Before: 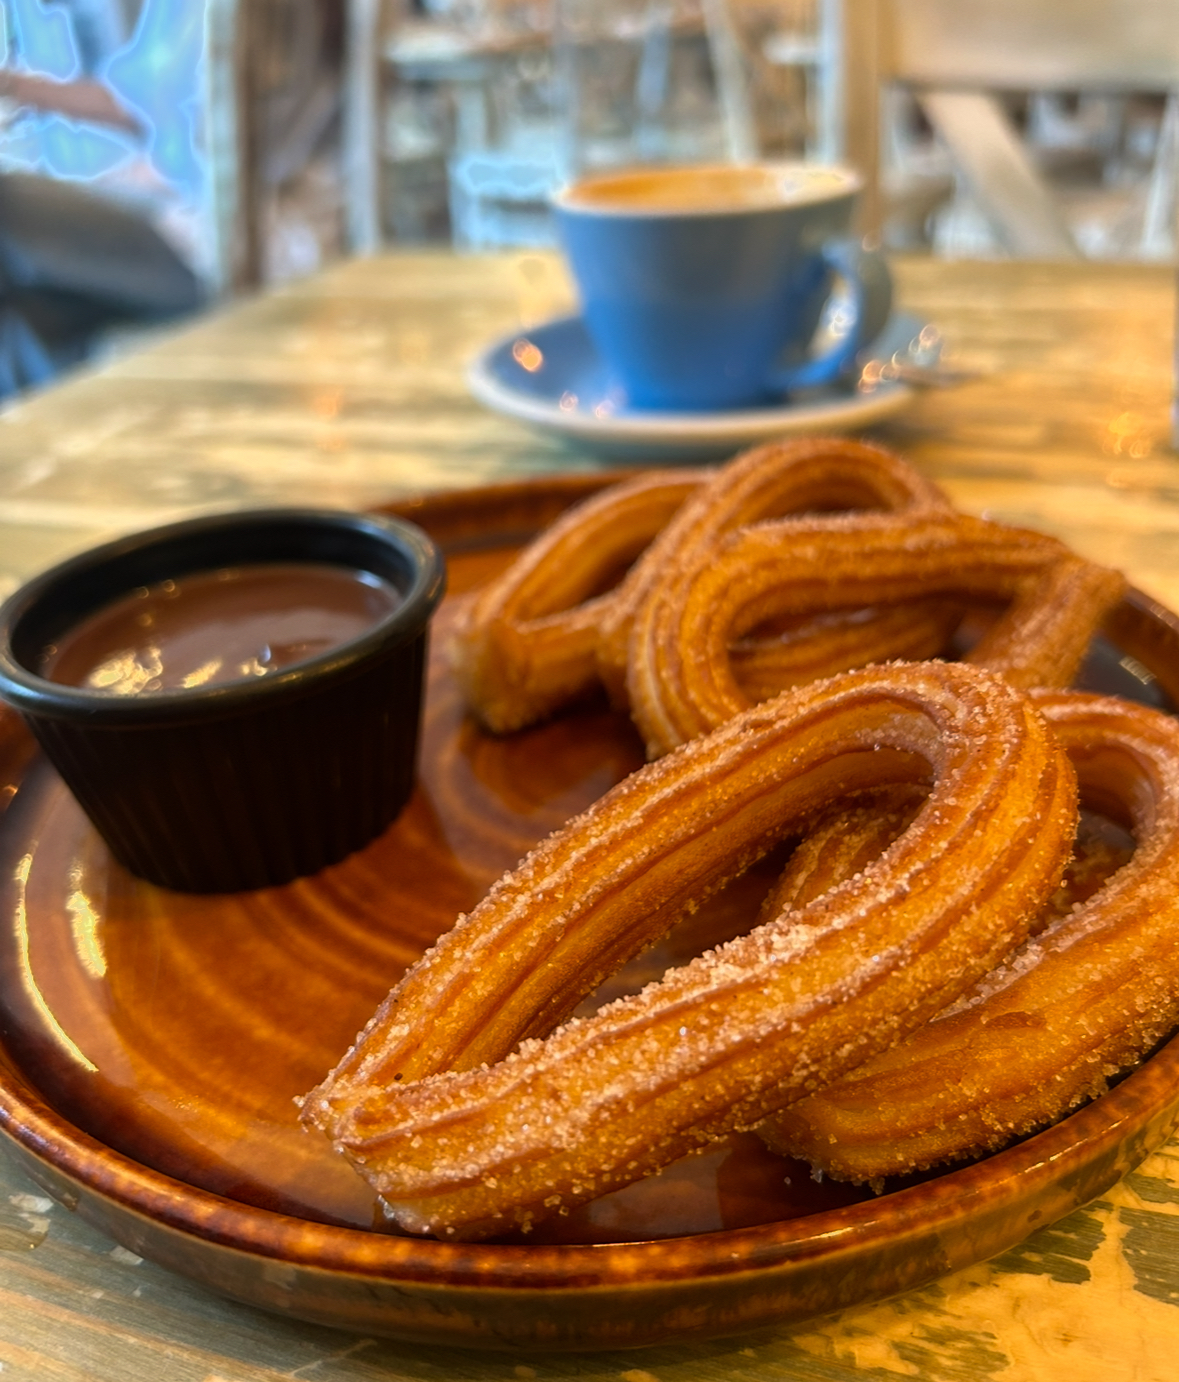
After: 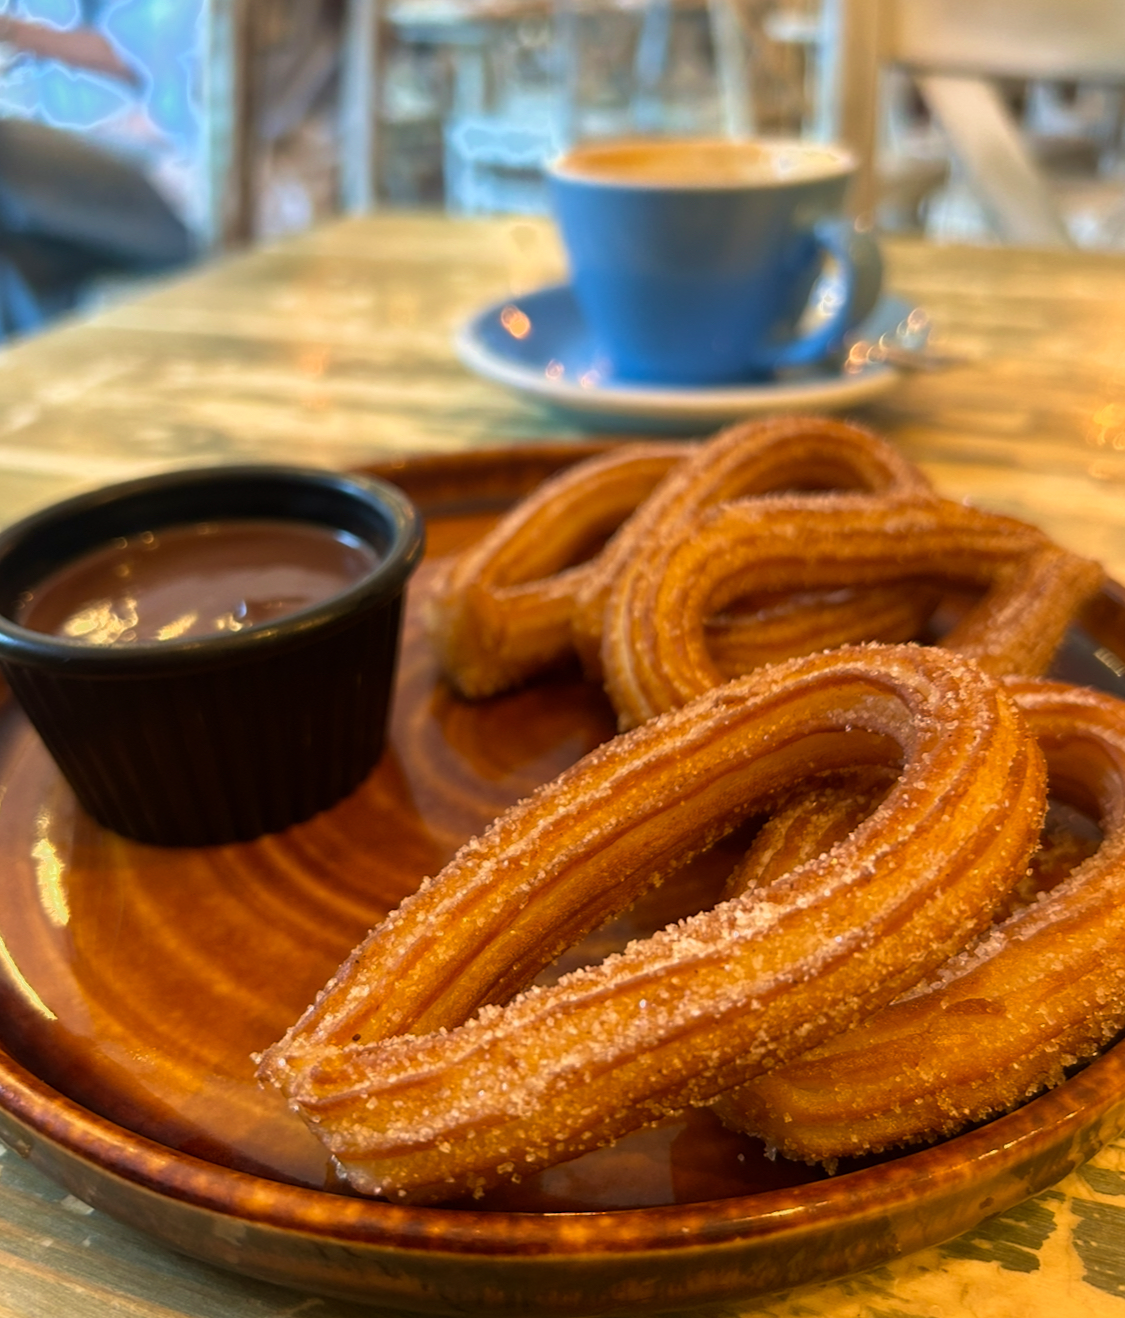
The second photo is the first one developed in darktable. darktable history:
crop and rotate: angle -2.38°
velvia: on, module defaults
